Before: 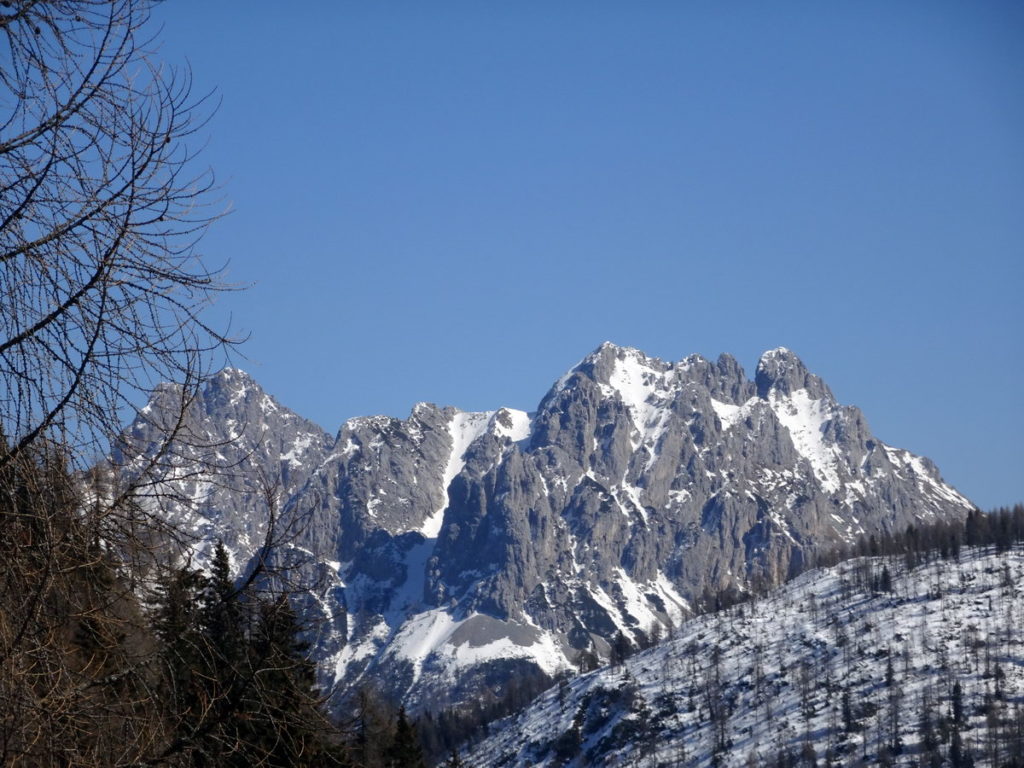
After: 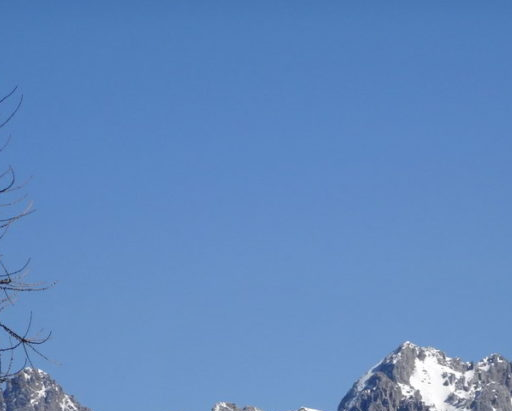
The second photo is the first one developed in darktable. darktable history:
shadows and highlights: shadows 20.55, highlights -20.99, soften with gaussian
crop: left 19.556%, right 30.401%, bottom 46.458%
